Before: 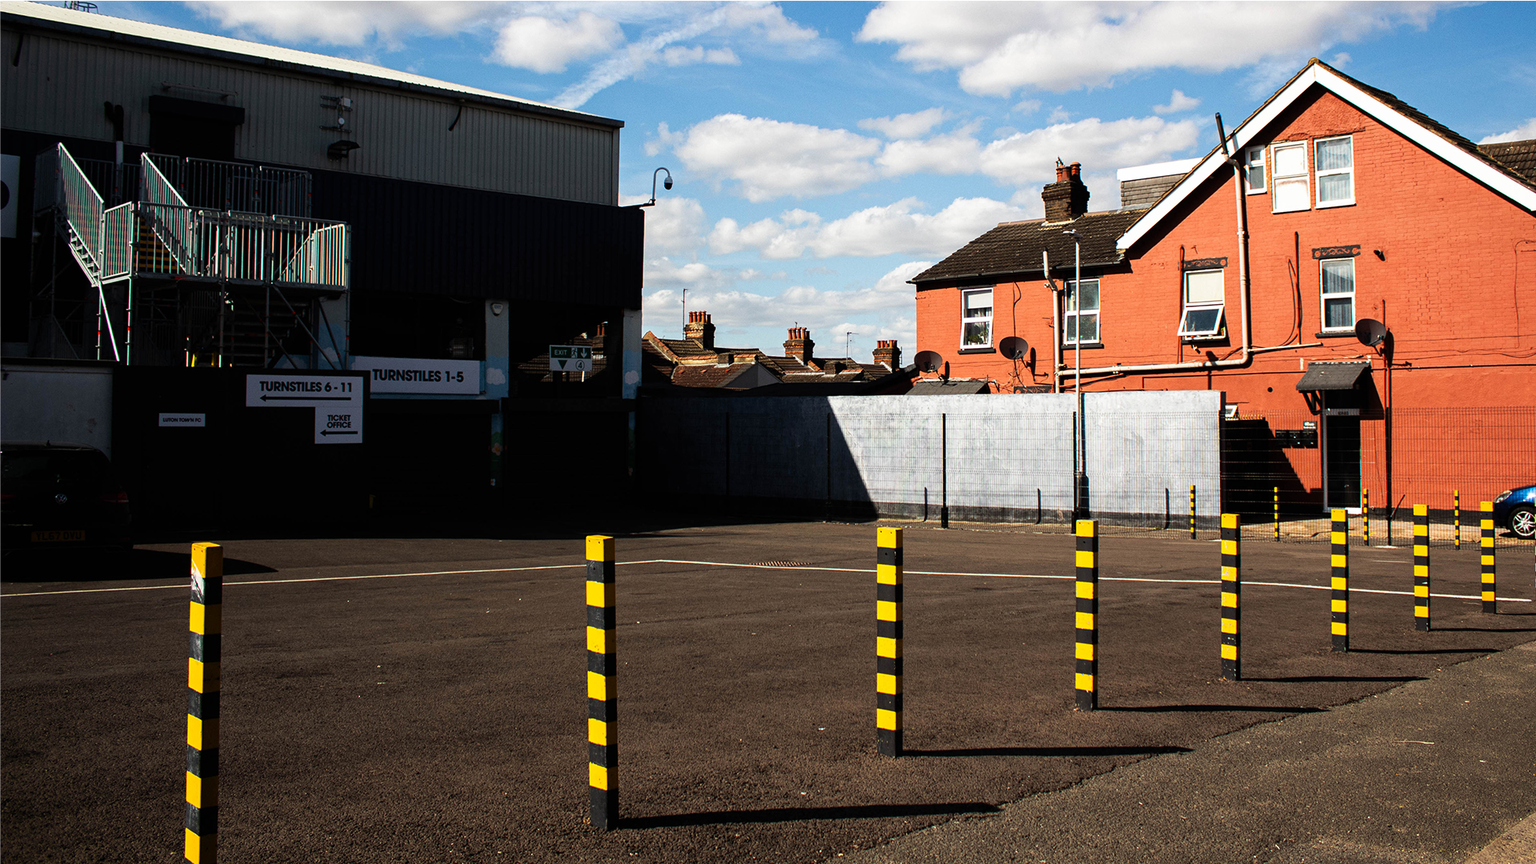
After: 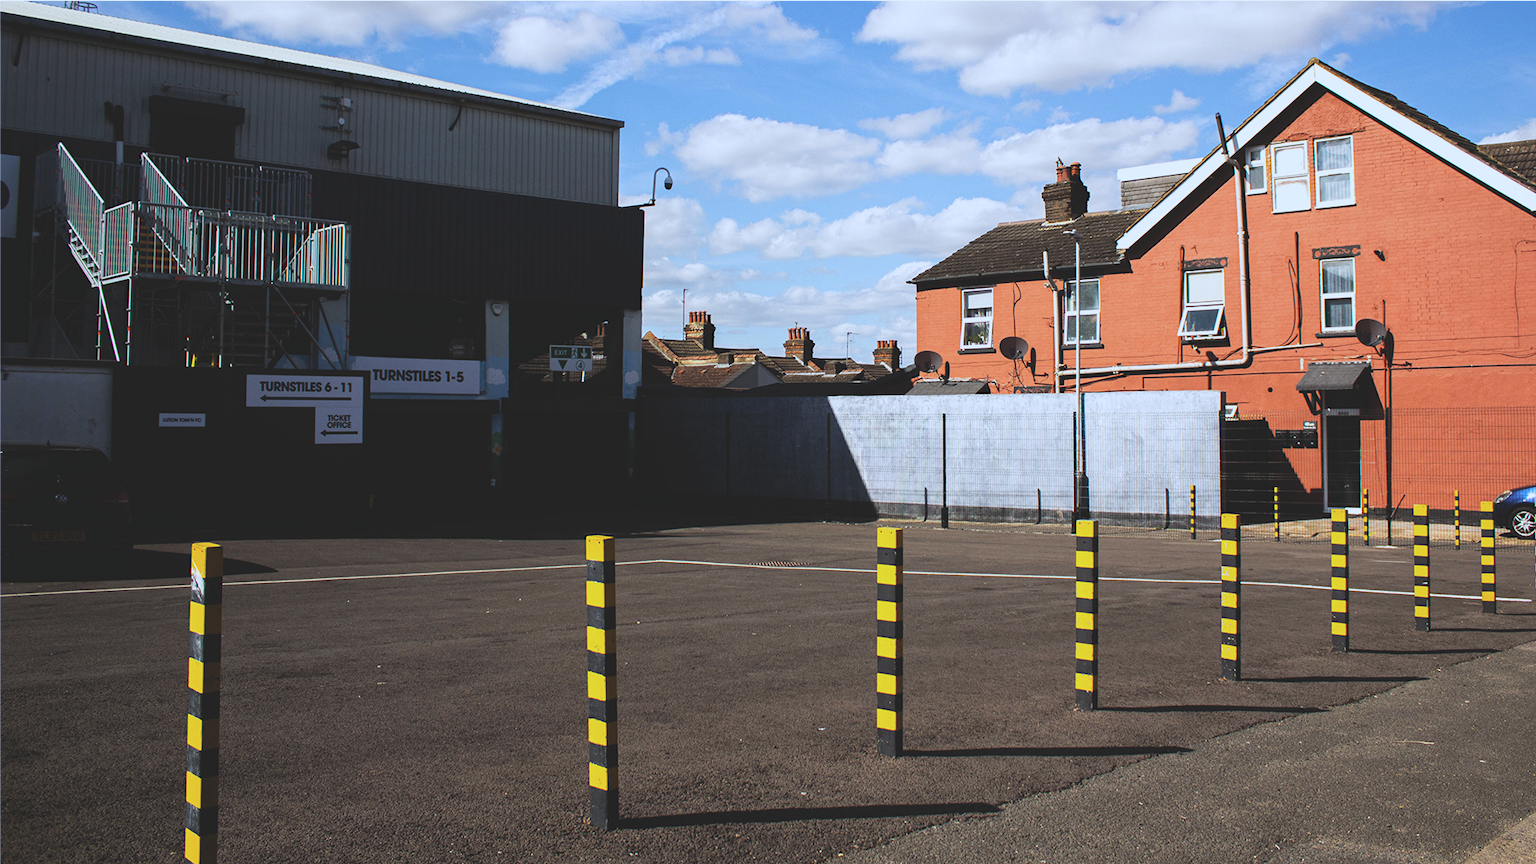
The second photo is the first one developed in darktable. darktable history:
exposure: black level correction -0.005, exposure 0.054 EV, compensate highlight preservation false
white balance: red 0.926, green 1.003, blue 1.133
contrast brightness saturation: contrast -0.15, brightness 0.05, saturation -0.12
